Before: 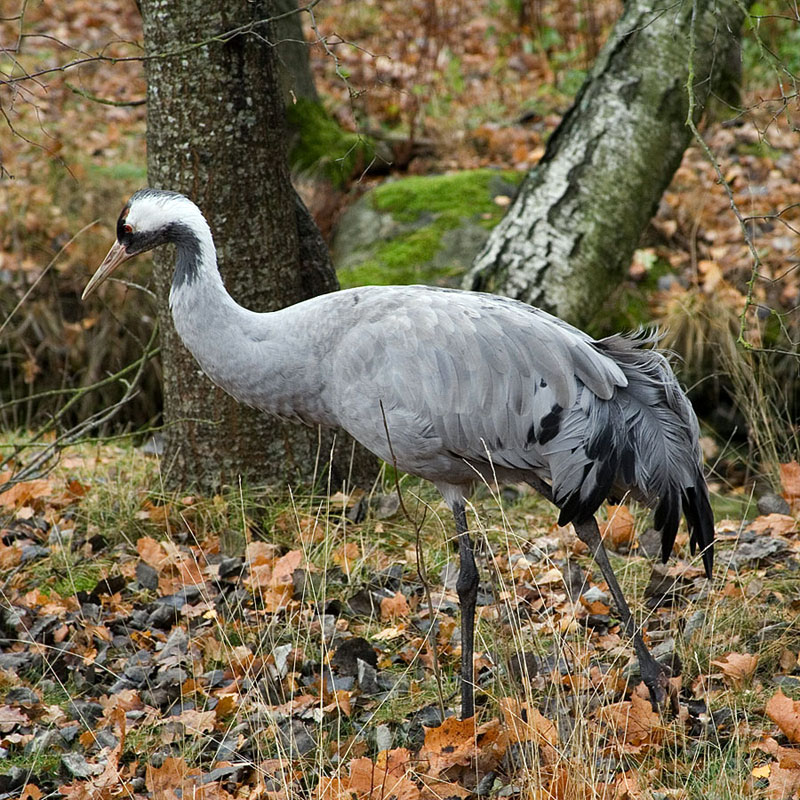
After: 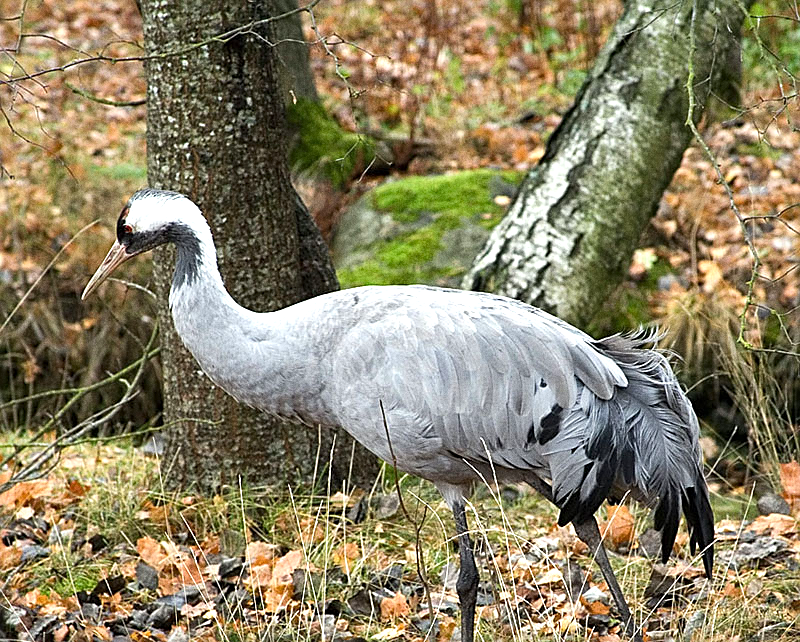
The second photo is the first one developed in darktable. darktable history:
exposure: black level correction 0, exposure 0.7 EV, compensate exposure bias true, compensate highlight preservation false
grain: coarseness 3.21 ISO
crop: bottom 19.644%
sharpen: on, module defaults
